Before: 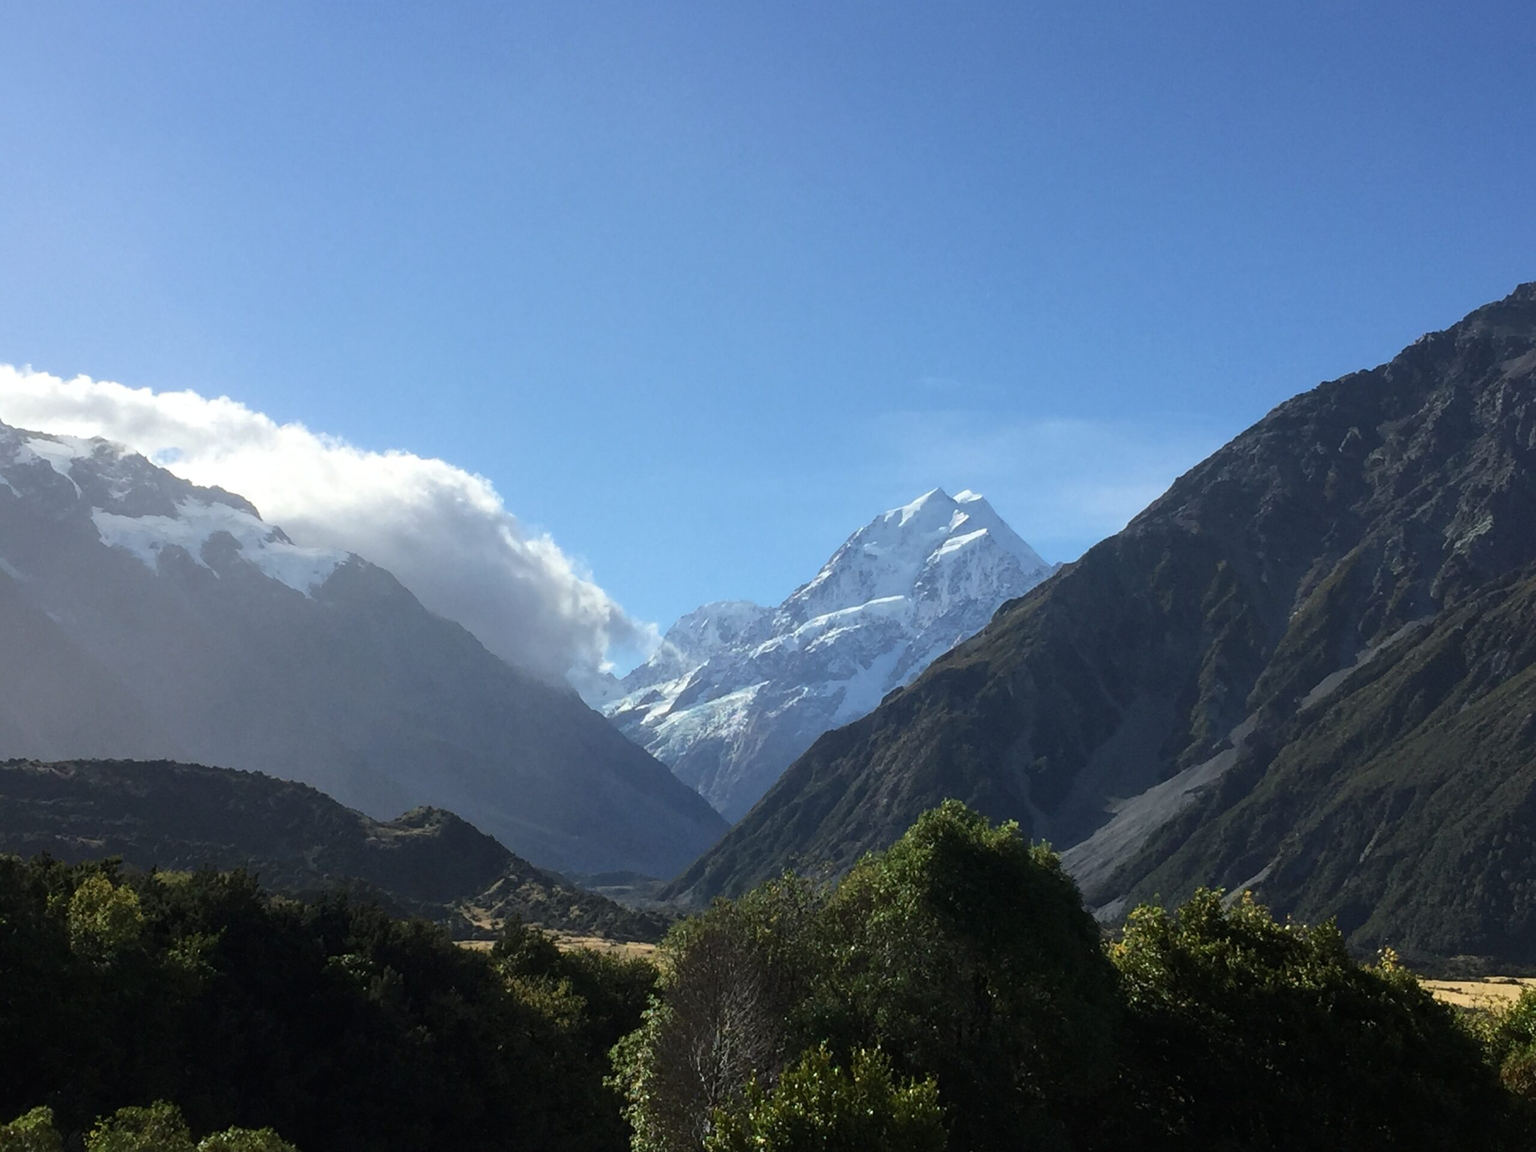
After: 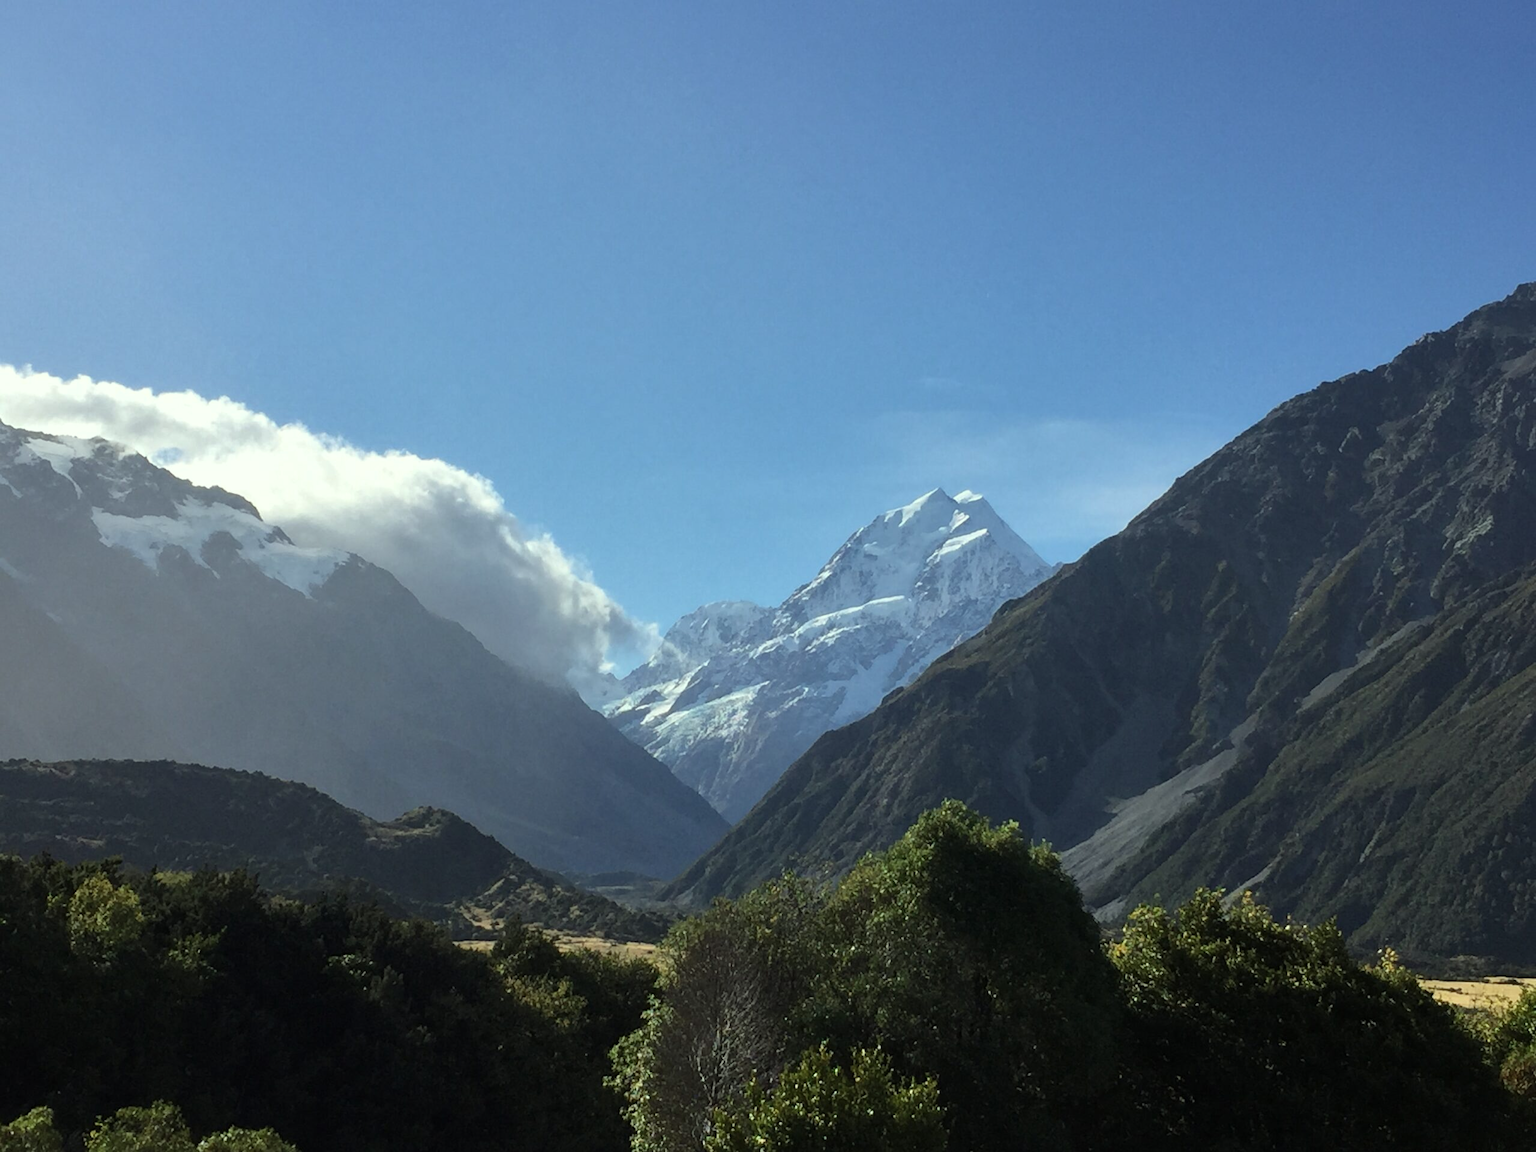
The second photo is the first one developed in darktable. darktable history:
shadows and highlights: shadows 22.59, highlights -49.33, soften with gaussian
color correction: highlights a* -4.82, highlights b* 5.06, saturation 0.948
